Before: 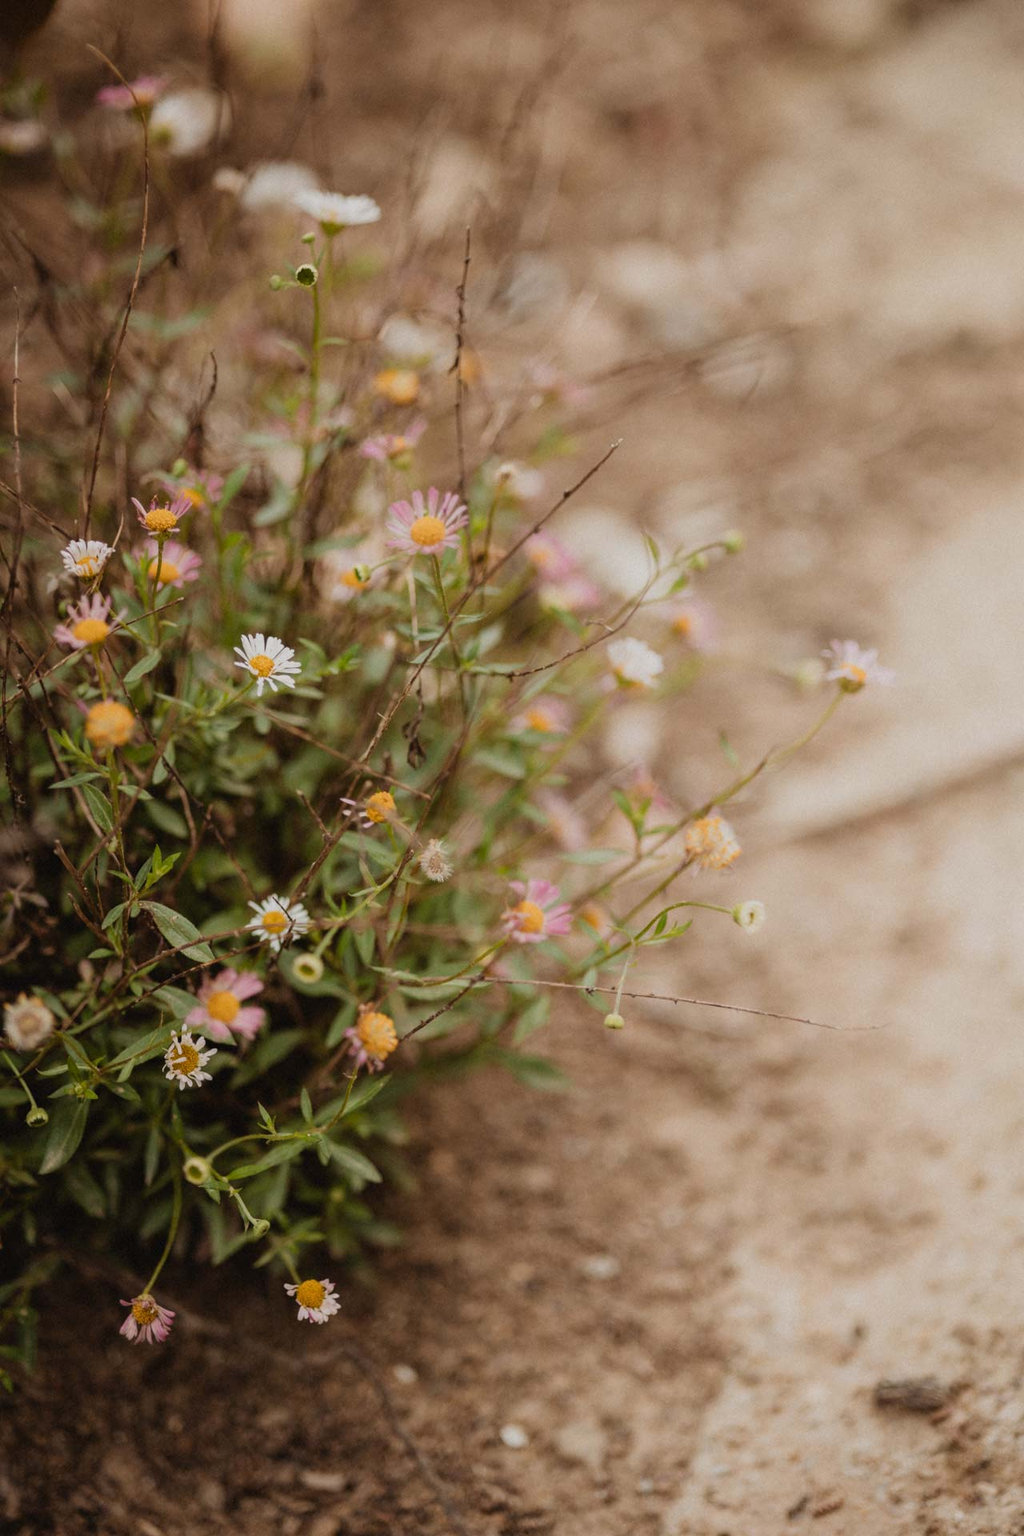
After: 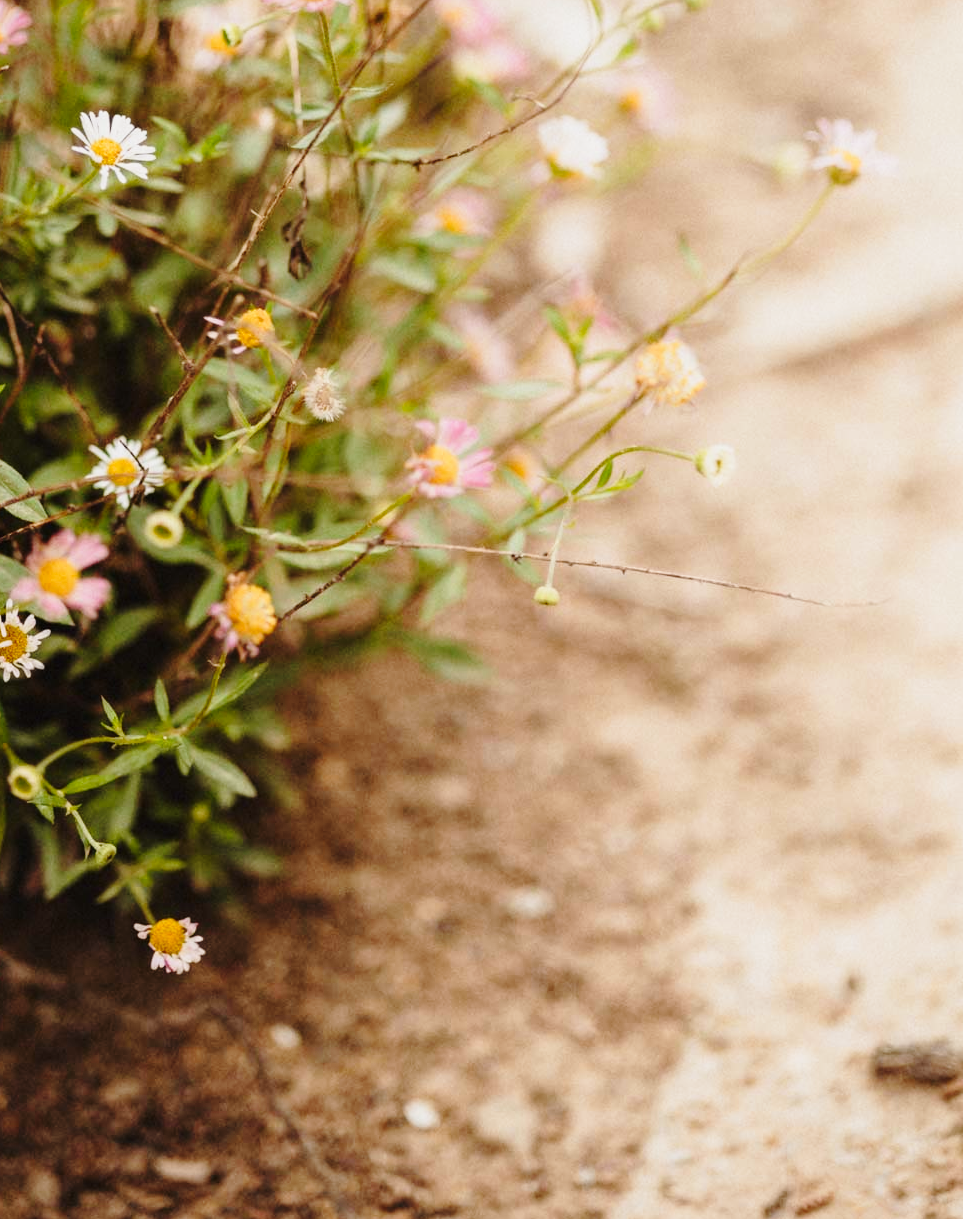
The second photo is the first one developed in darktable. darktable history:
crop and rotate: left 17.266%, top 35.518%, right 7.446%, bottom 0.967%
base curve: curves: ch0 [(0, 0) (0.028, 0.03) (0.121, 0.232) (0.46, 0.748) (0.859, 0.968) (1, 1)], preserve colors none
